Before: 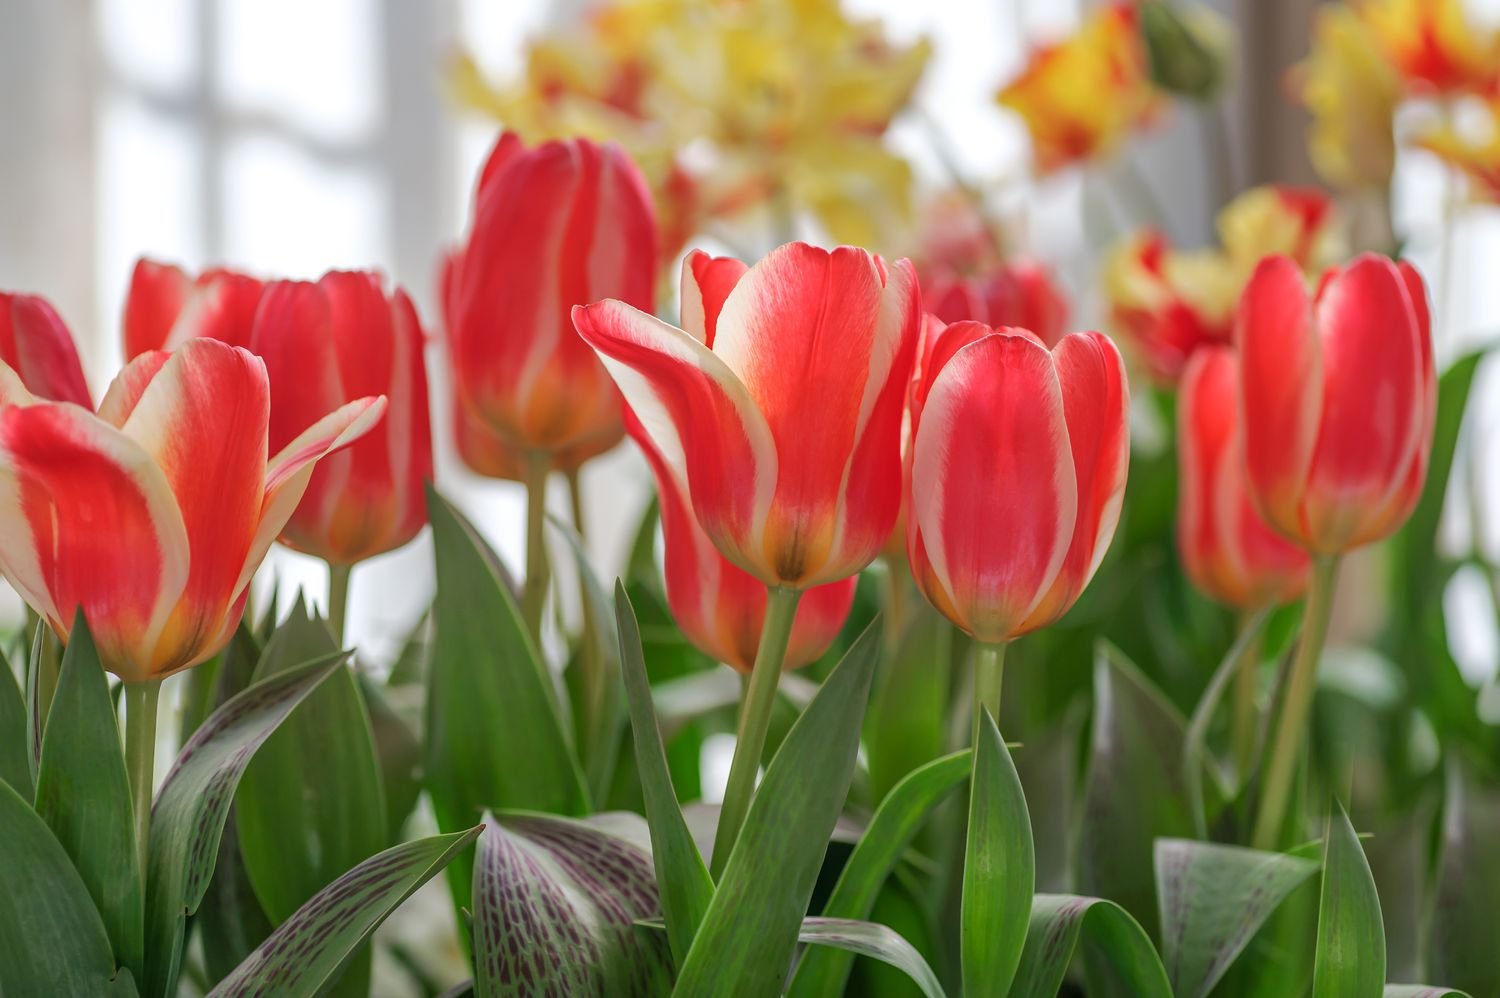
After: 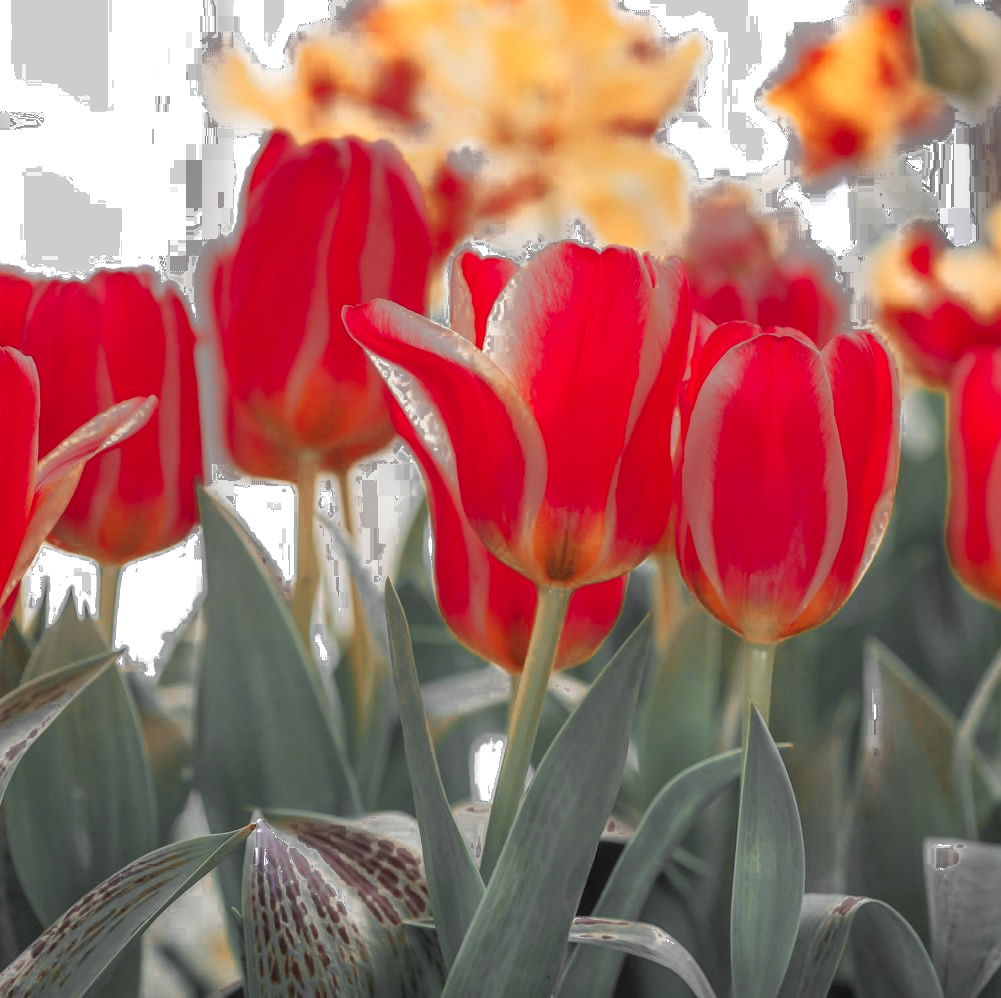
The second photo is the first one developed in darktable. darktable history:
contrast brightness saturation: contrast 0.143, brightness 0.218
color zones: curves: ch0 [(0, 0.363) (0.128, 0.373) (0.25, 0.5) (0.402, 0.407) (0.521, 0.525) (0.63, 0.559) (0.729, 0.662) (0.867, 0.471)]; ch1 [(0, 0.515) (0.136, 0.618) (0.25, 0.5) (0.378, 0) (0.516, 0) (0.622, 0.593) (0.737, 0.819) (0.87, 0.593)]; ch2 [(0, 0.529) (0.128, 0.471) (0.282, 0.451) (0.386, 0.662) (0.516, 0.525) (0.633, 0.554) (0.75, 0.62) (0.875, 0.441)], process mode strong
crop: left 15.384%, right 17.845%
